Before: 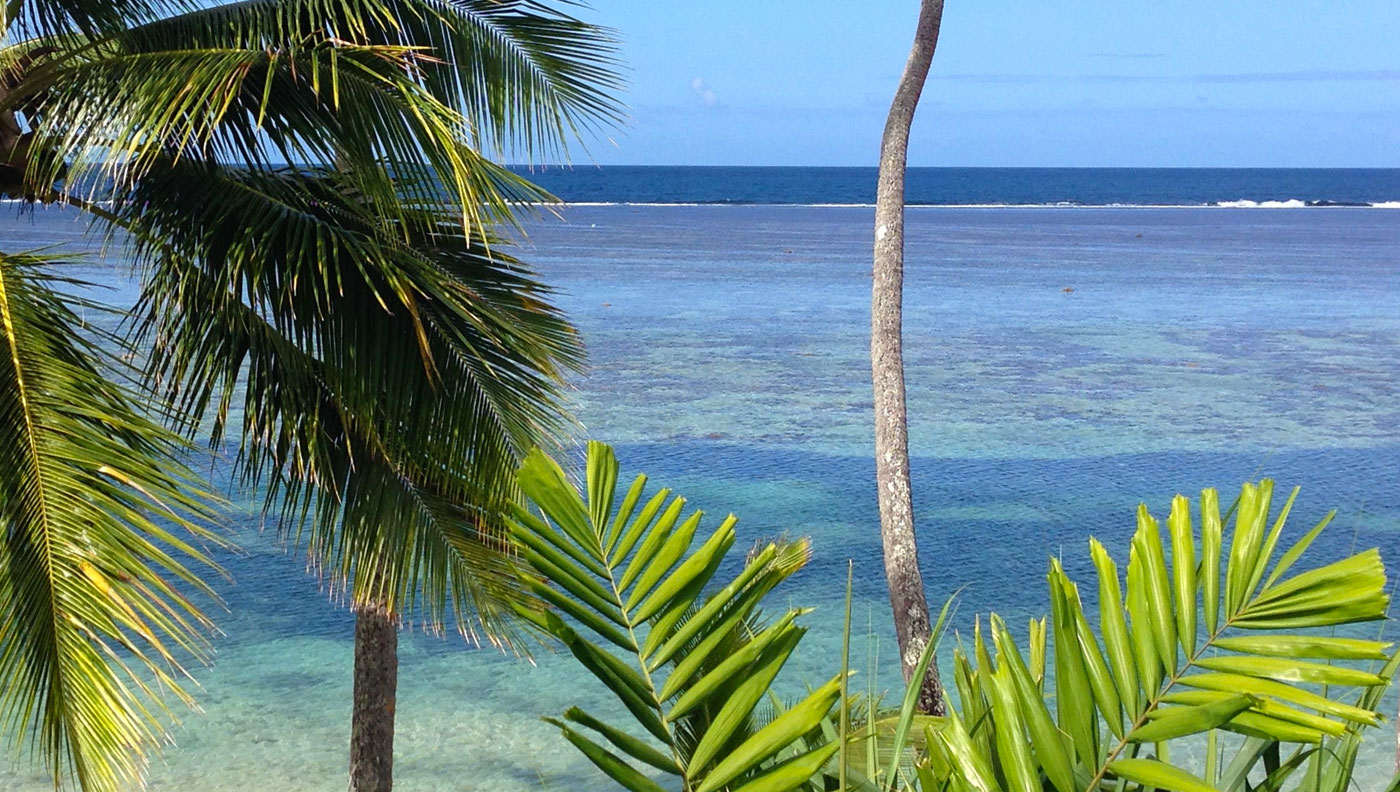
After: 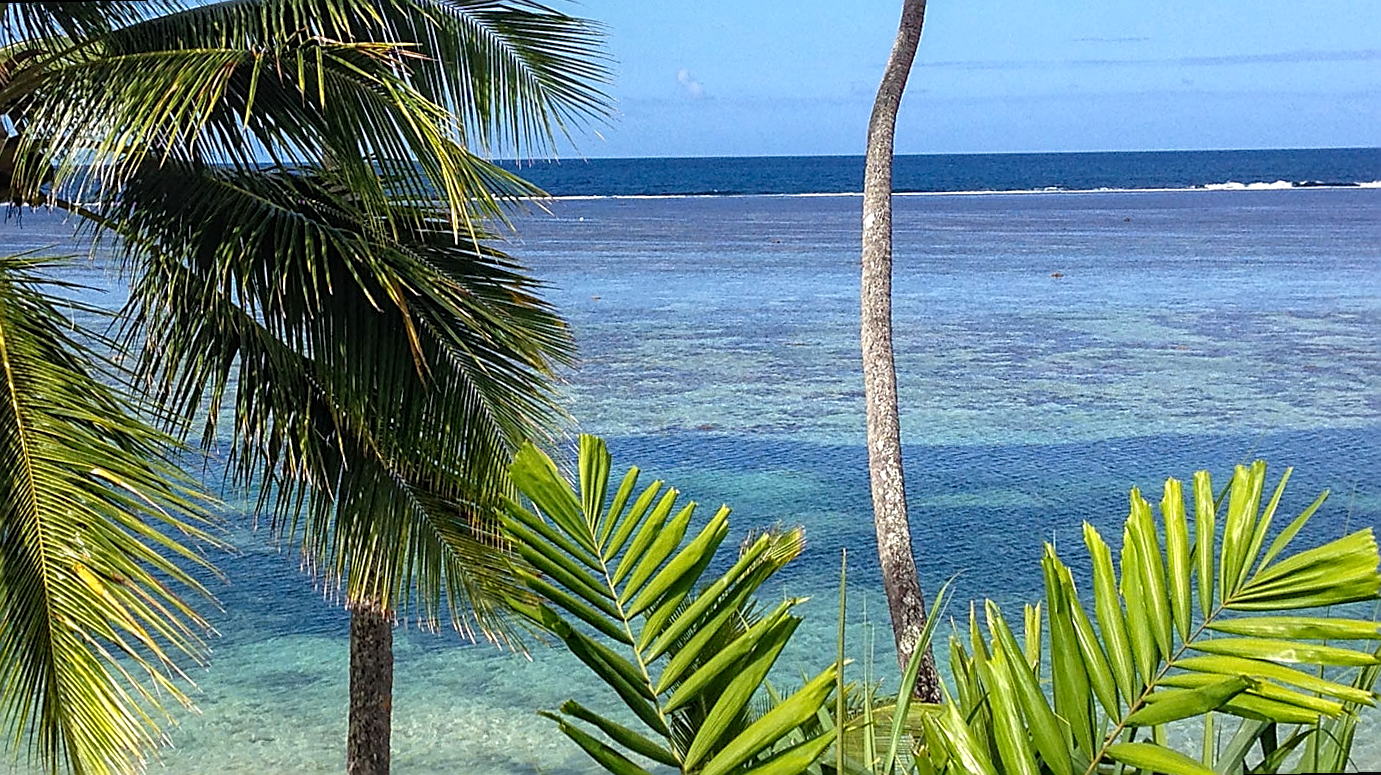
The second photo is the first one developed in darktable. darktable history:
rotate and perspective: rotation -1°, crop left 0.011, crop right 0.989, crop top 0.025, crop bottom 0.975
local contrast: detail 130%
sharpen: amount 1
